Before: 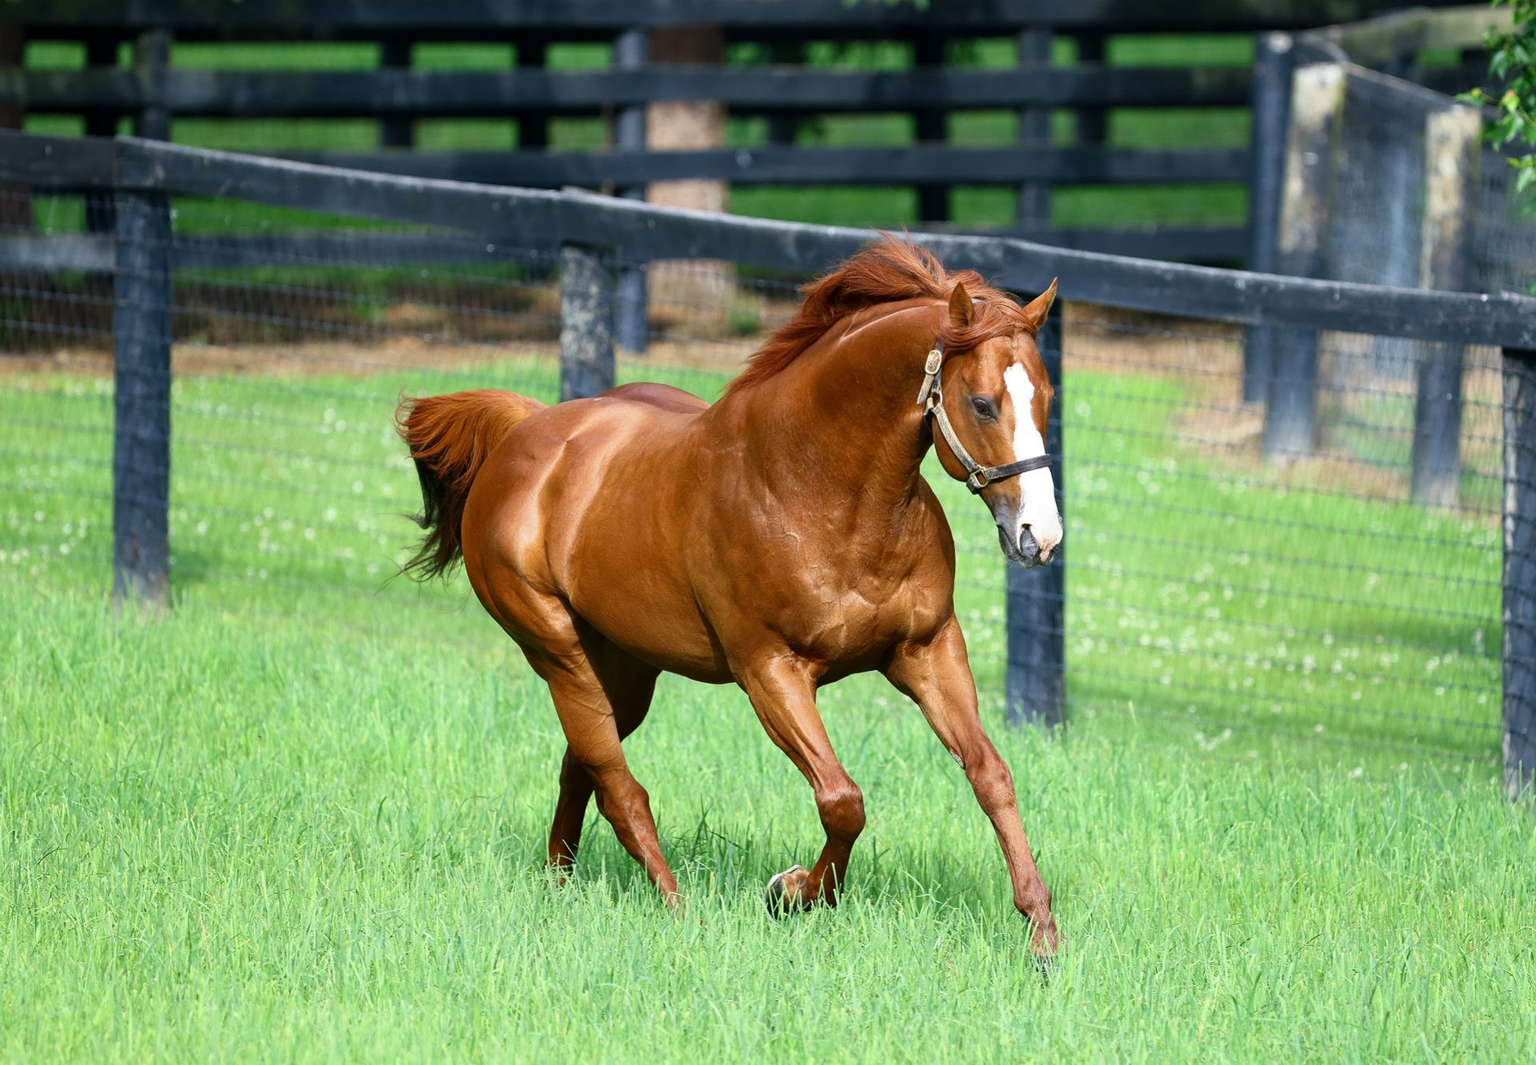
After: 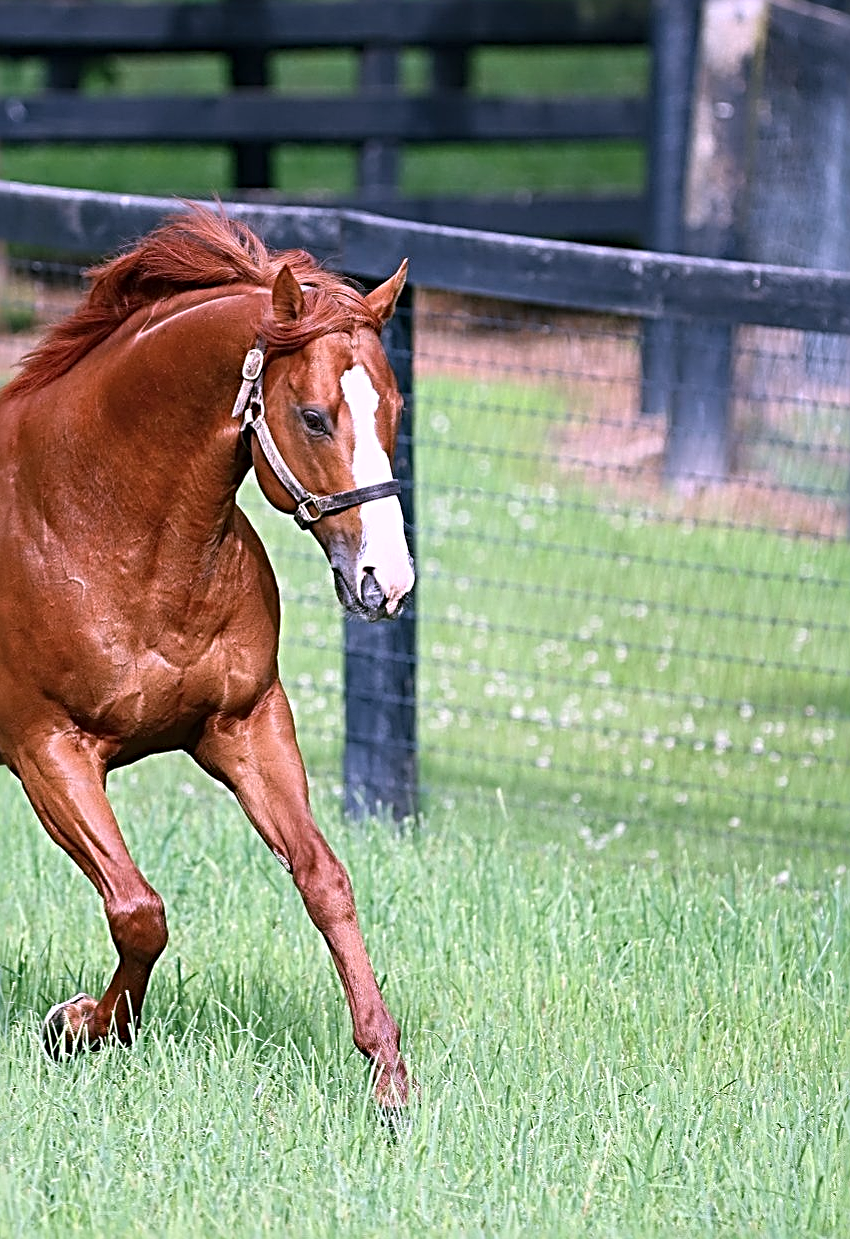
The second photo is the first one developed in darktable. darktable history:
crop: left 47.628%, top 6.643%, right 7.874%
color correction: highlights a* 15.46, highlights b* -20.56
sharpen: radius 3.69, amount 0.928
